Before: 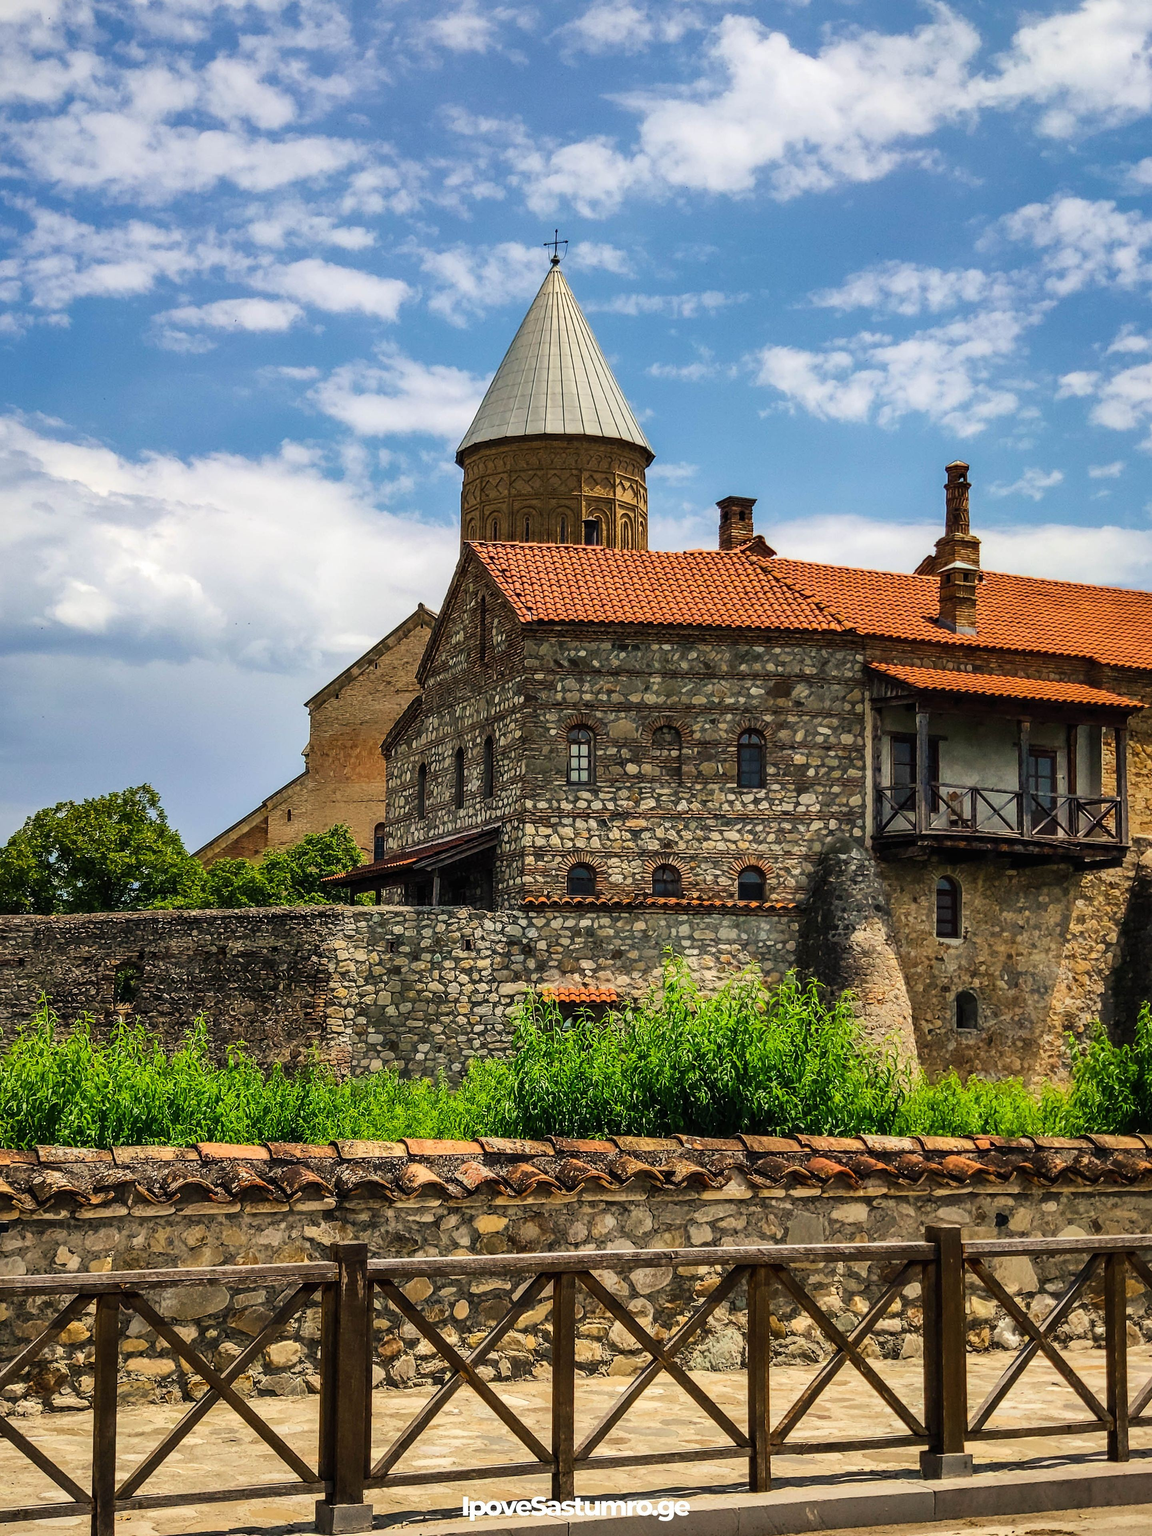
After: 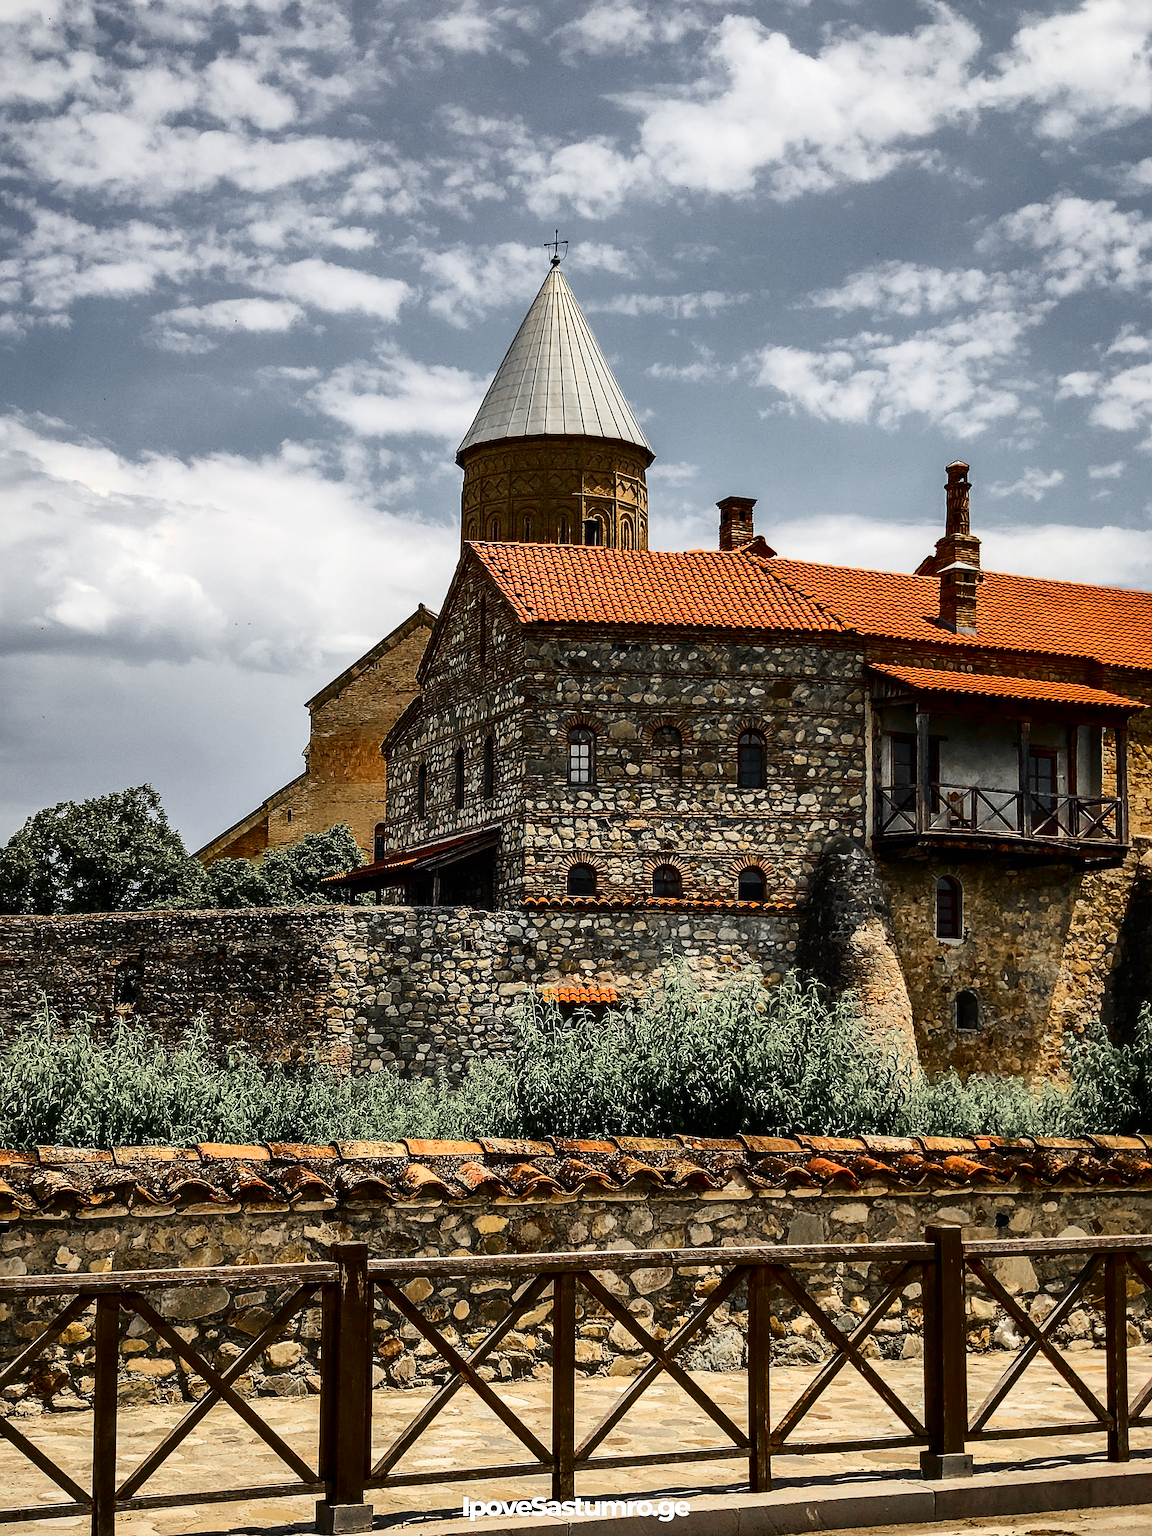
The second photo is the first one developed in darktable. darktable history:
sharpen: on, module defaults
contrast brightness saturation: contrast 0.21, brightness -0.11, saturation 0.21
color zones: curves: ch1 [(0, 0.638) (0.193, 0.442) (0.286, 0.15) (0.429, 0.14) (0.571, 0.142) (0.714, 0.154) (0.857, 0.175) (1, 0.638)]
